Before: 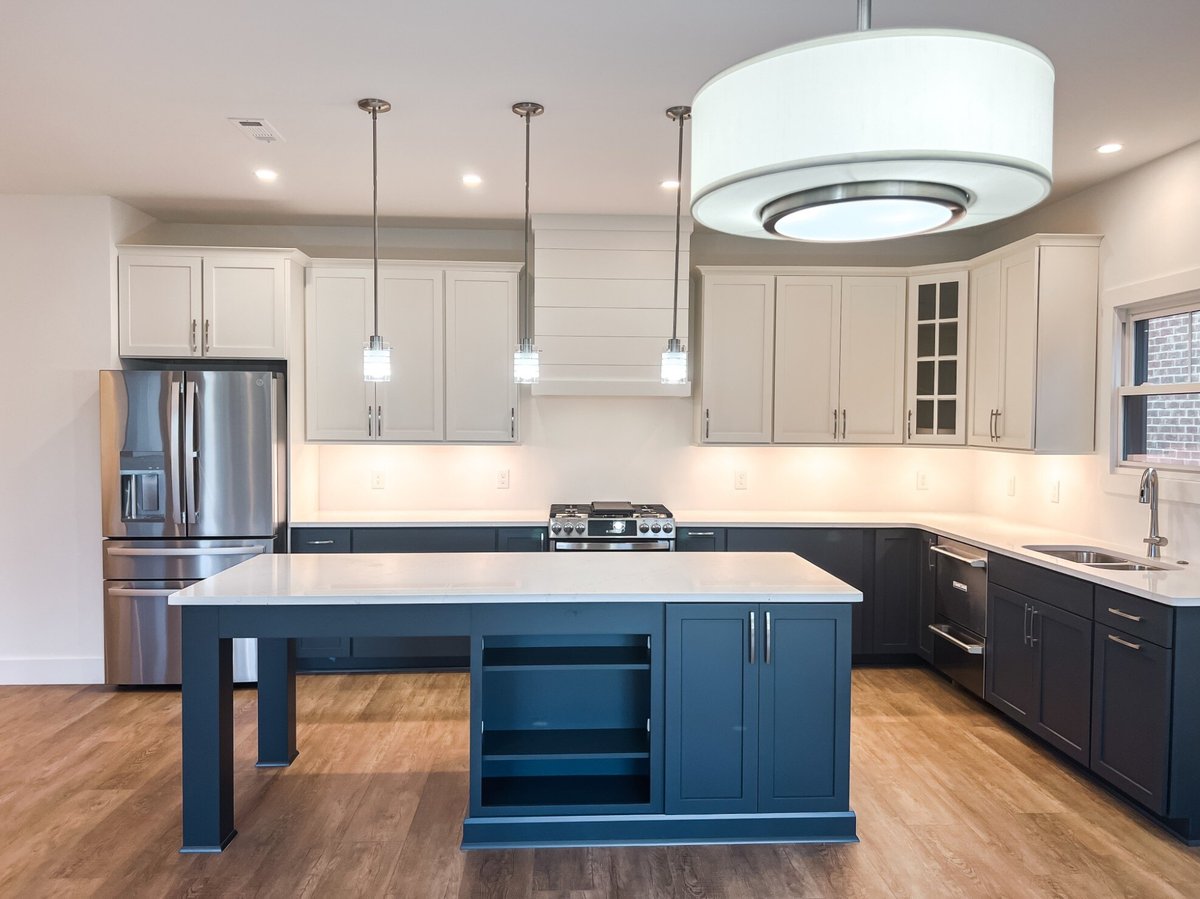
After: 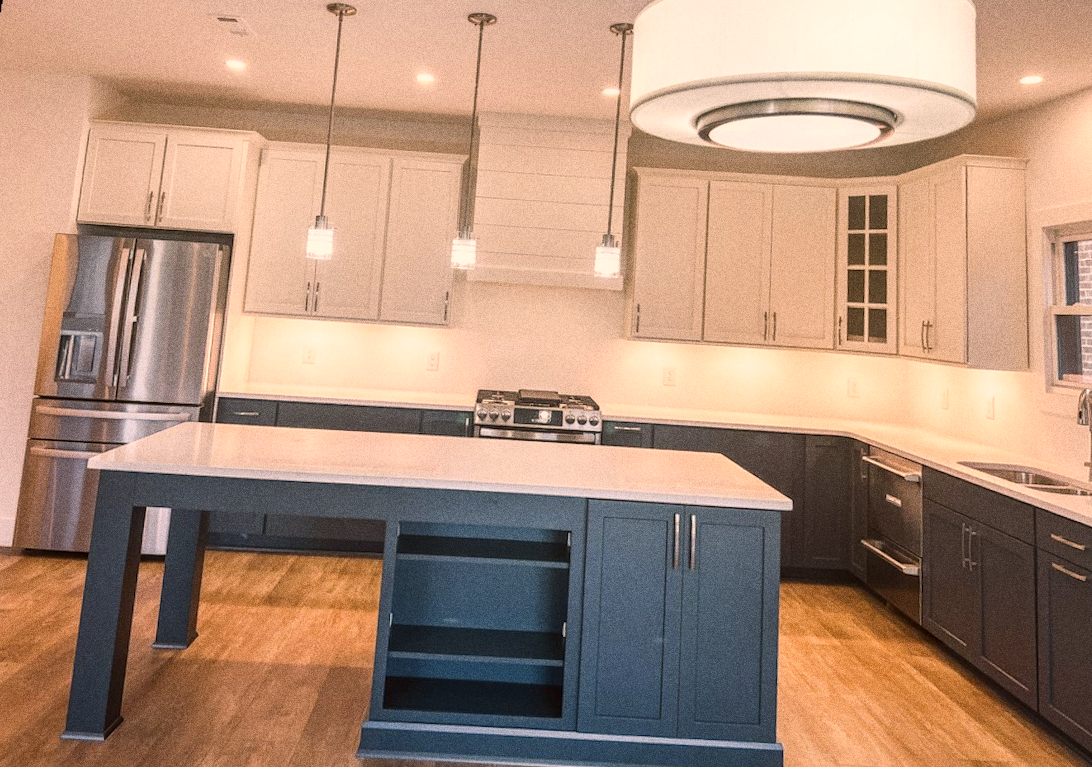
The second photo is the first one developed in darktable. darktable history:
color balance rgb: shadows lift › luminance -5%, shadows lift › chroma 1.1%, shadows lift › hue 219°, power › luminance 10%, power › chroma 2.83%, power › hue 60°, highlights gain › chroma 4.52%, highlights gain › hue 33.33°, saturation formula JzAzBz (2021)
rotate and perspective: rotation 0.128°, lens shift (vertical) -0.181, lens shift (horizontal) -0.044, shear 0.001, automatic cropping off
grain: coarseness 0.09 ISO, strength 40%
crop and rotate: angle -3.27°, left 5.211%, top 5.211%, right 4.607%, bottom 4.607%
local contrast: on, module defaults
contrast equalizer: octaves 7, y [[0.6 ×6], [0.55 ×6], [0 ×6], [0 ×6], [0 ×6]], mix -0.2
